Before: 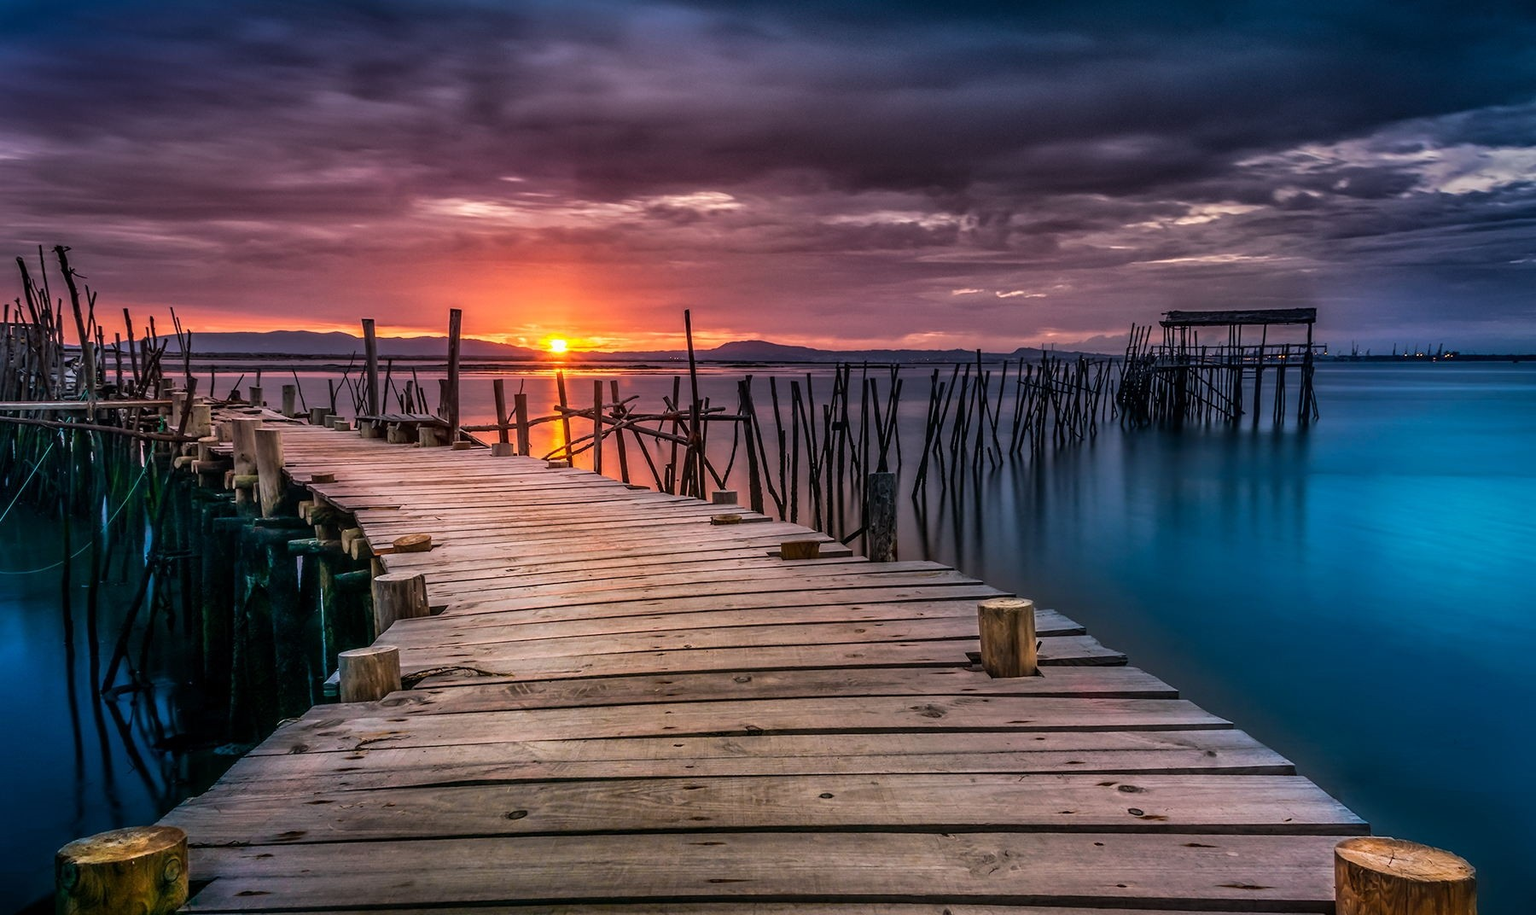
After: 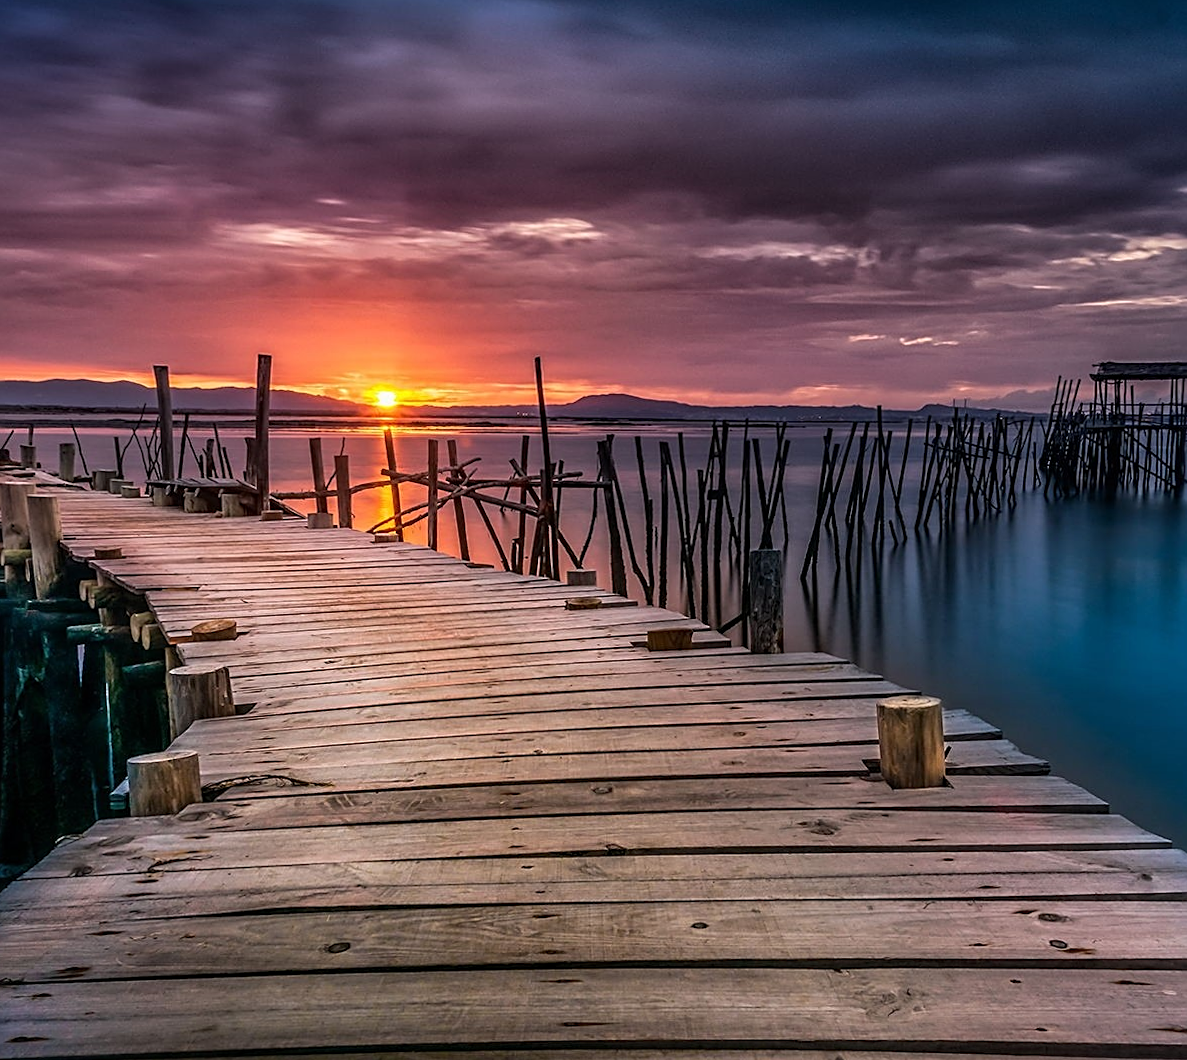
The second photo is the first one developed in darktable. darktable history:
rotate and perspective: rotation 0.174°, lens shift (vertical) 0.013, lens shift (horizontal) 0.019, shear 0.001, automatic cropping original format, crop left 0.007, crop right 0.991, crop top 0.016, crop bottom 0.997
sharpen: on, module defaults
crop and rotate: left 15.055%, right 18.278%
